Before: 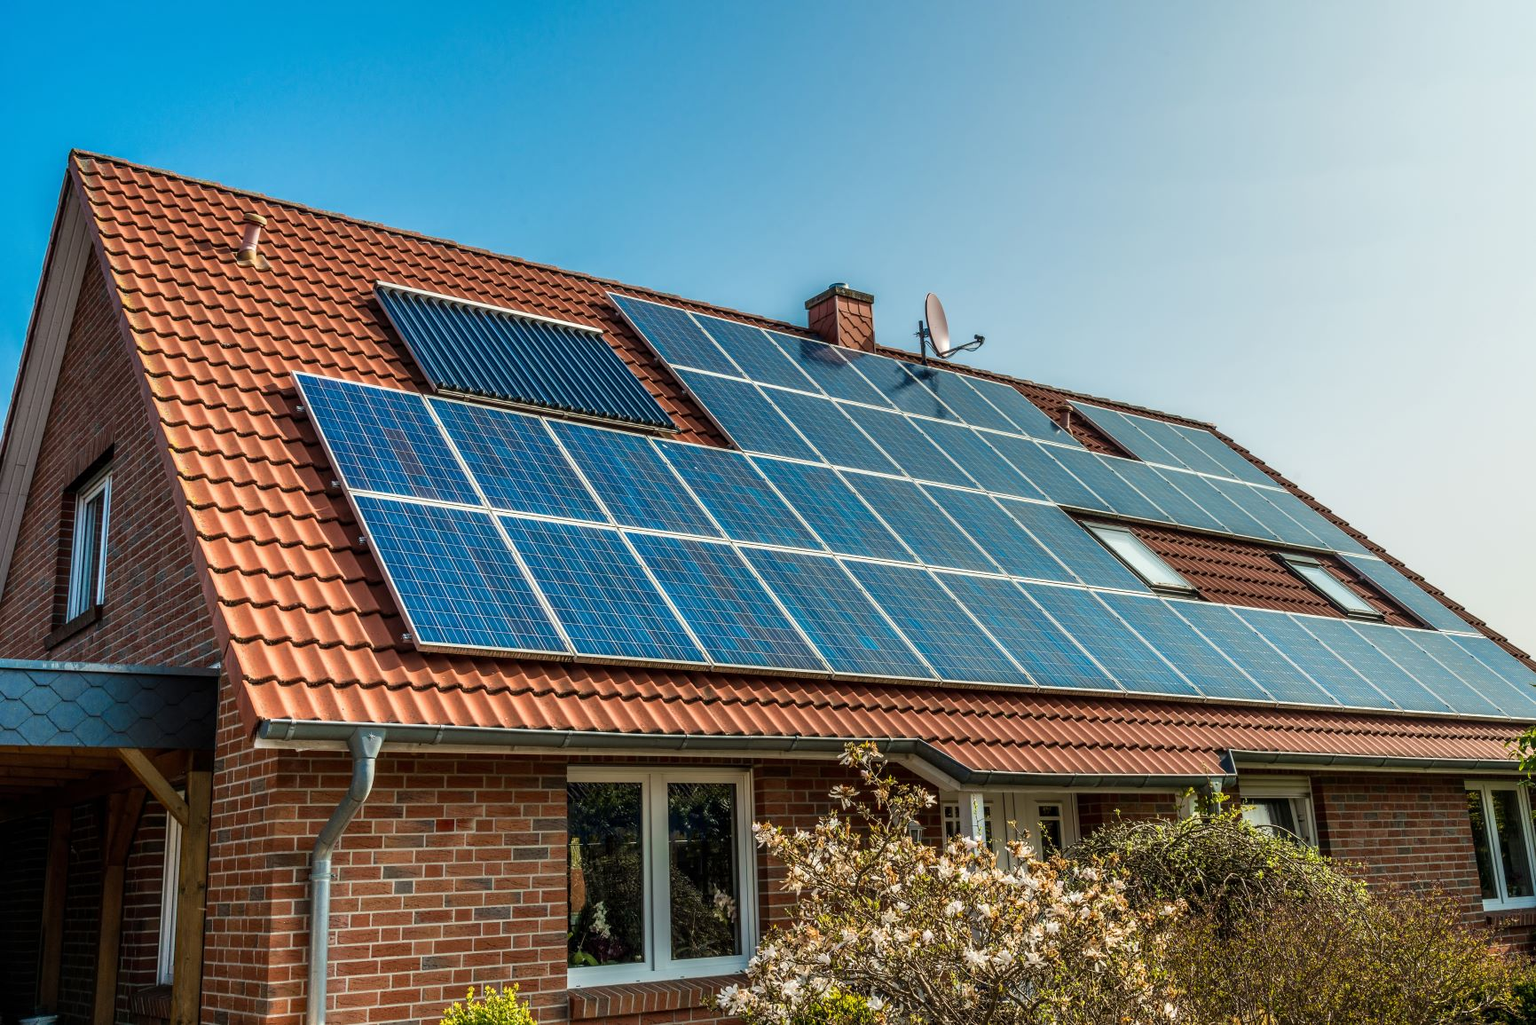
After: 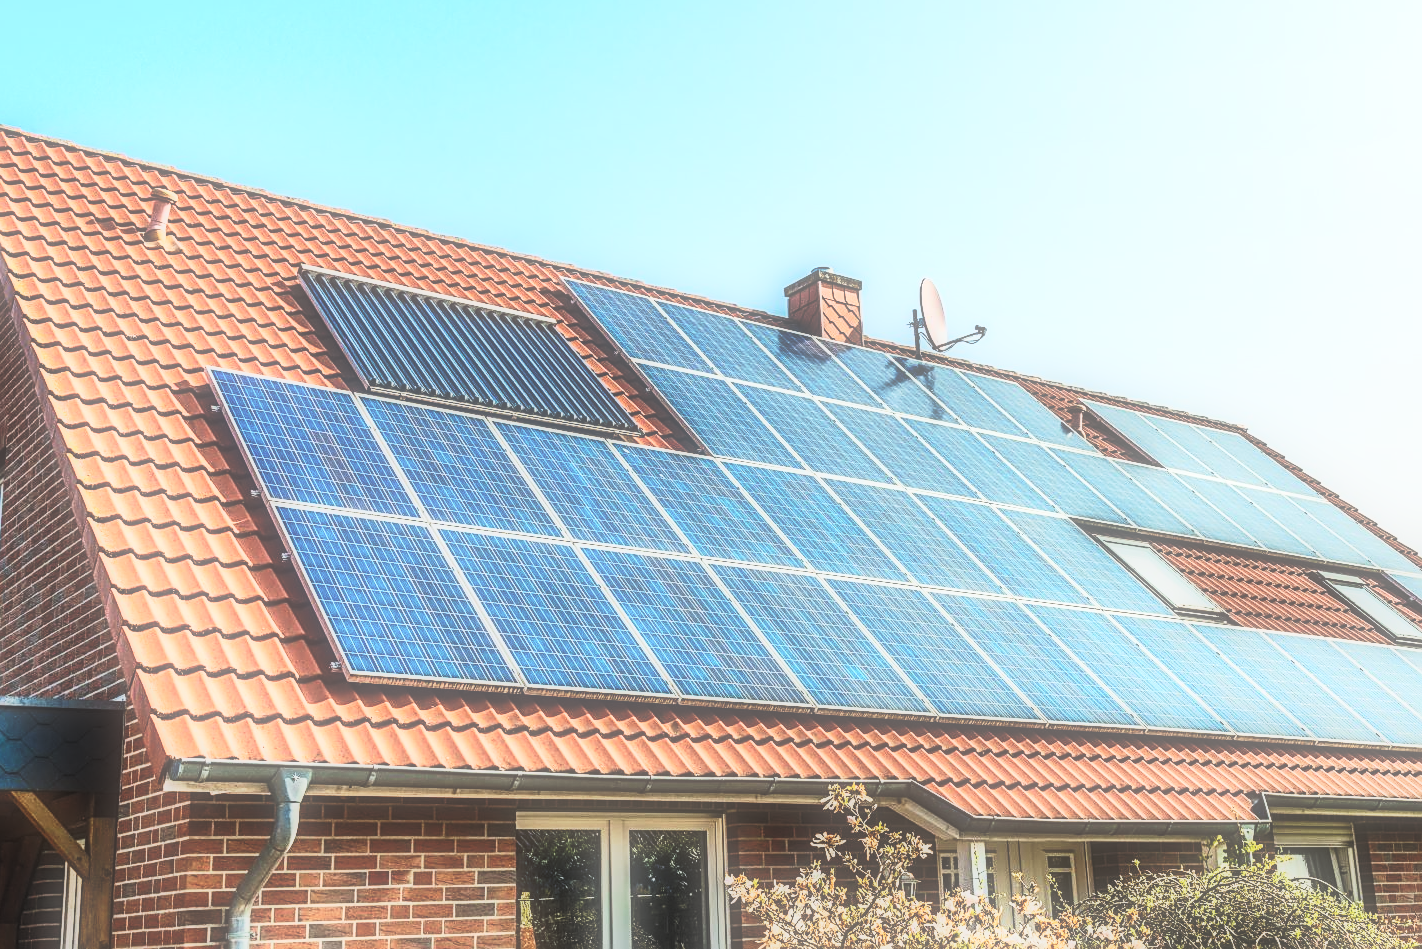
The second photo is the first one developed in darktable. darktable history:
contrast brightness saturation: contrast 0.39, brightness 0.53
base curve: curves: ch0 [(0, 0) (0.032, 0.025) (0.121, 0.166) (0.206, 0.329) (0.605, 0.79) (1, 1)], preserve colors none
sharpen: on, module defaults
crop and rotate: left 7.196%, top 4.574%, right 10.605%, bottom 13.178%
soften: size 60.24%, saturation 65.46%, brightness 0.506 EV, mix 25.7%
local contrast: detail 110%
